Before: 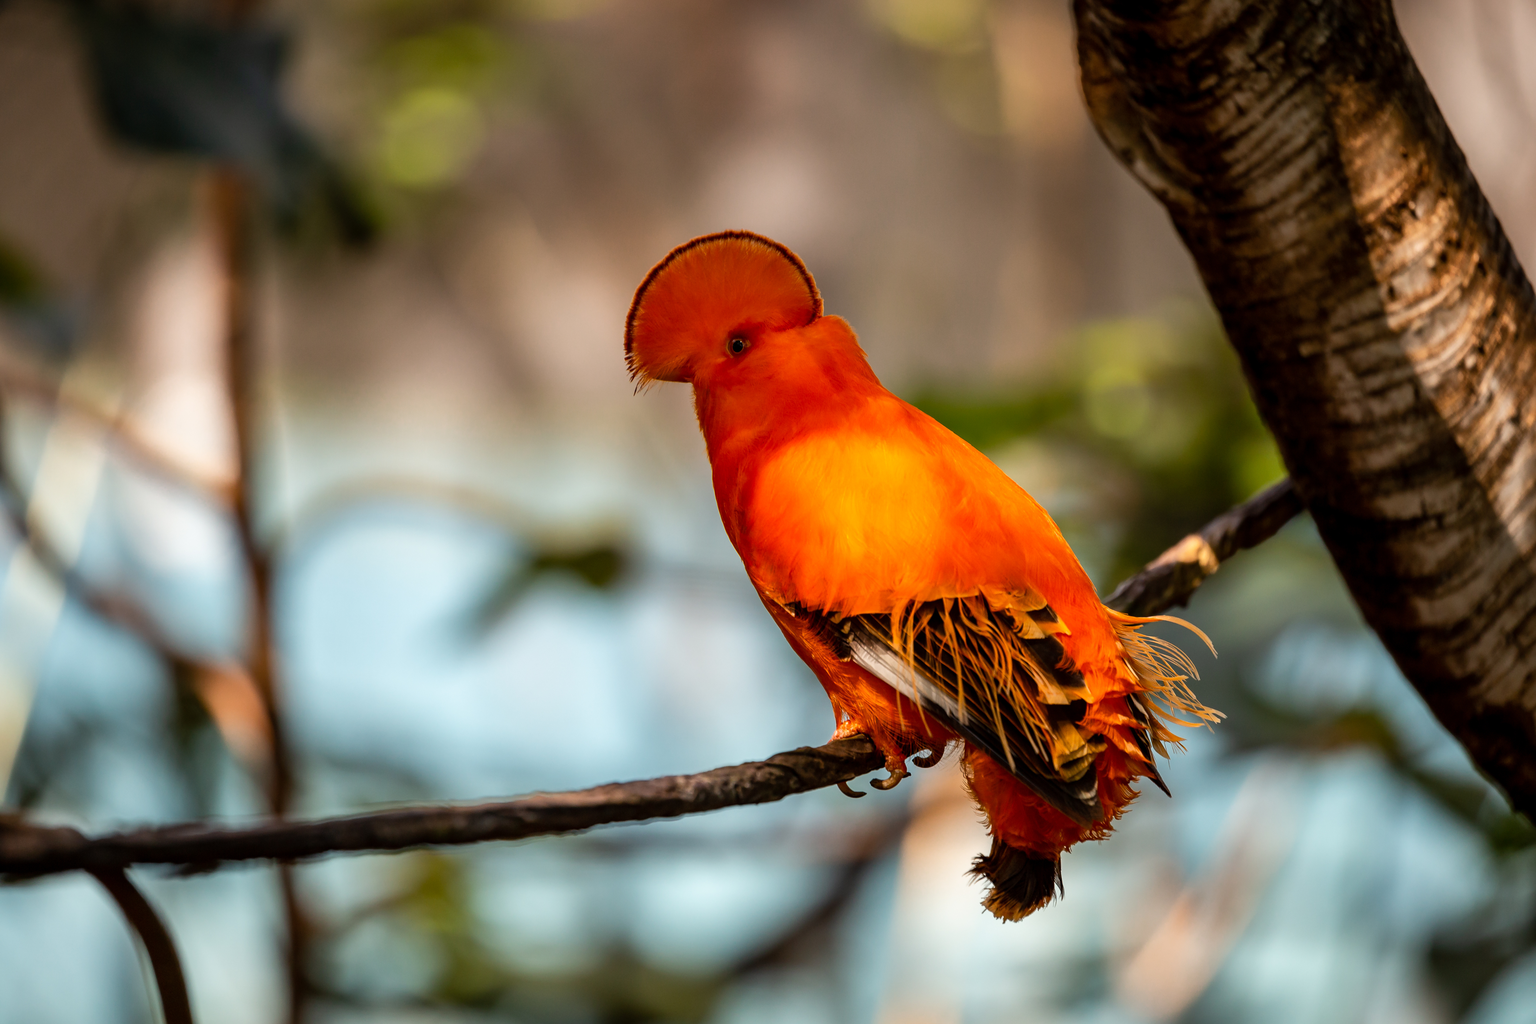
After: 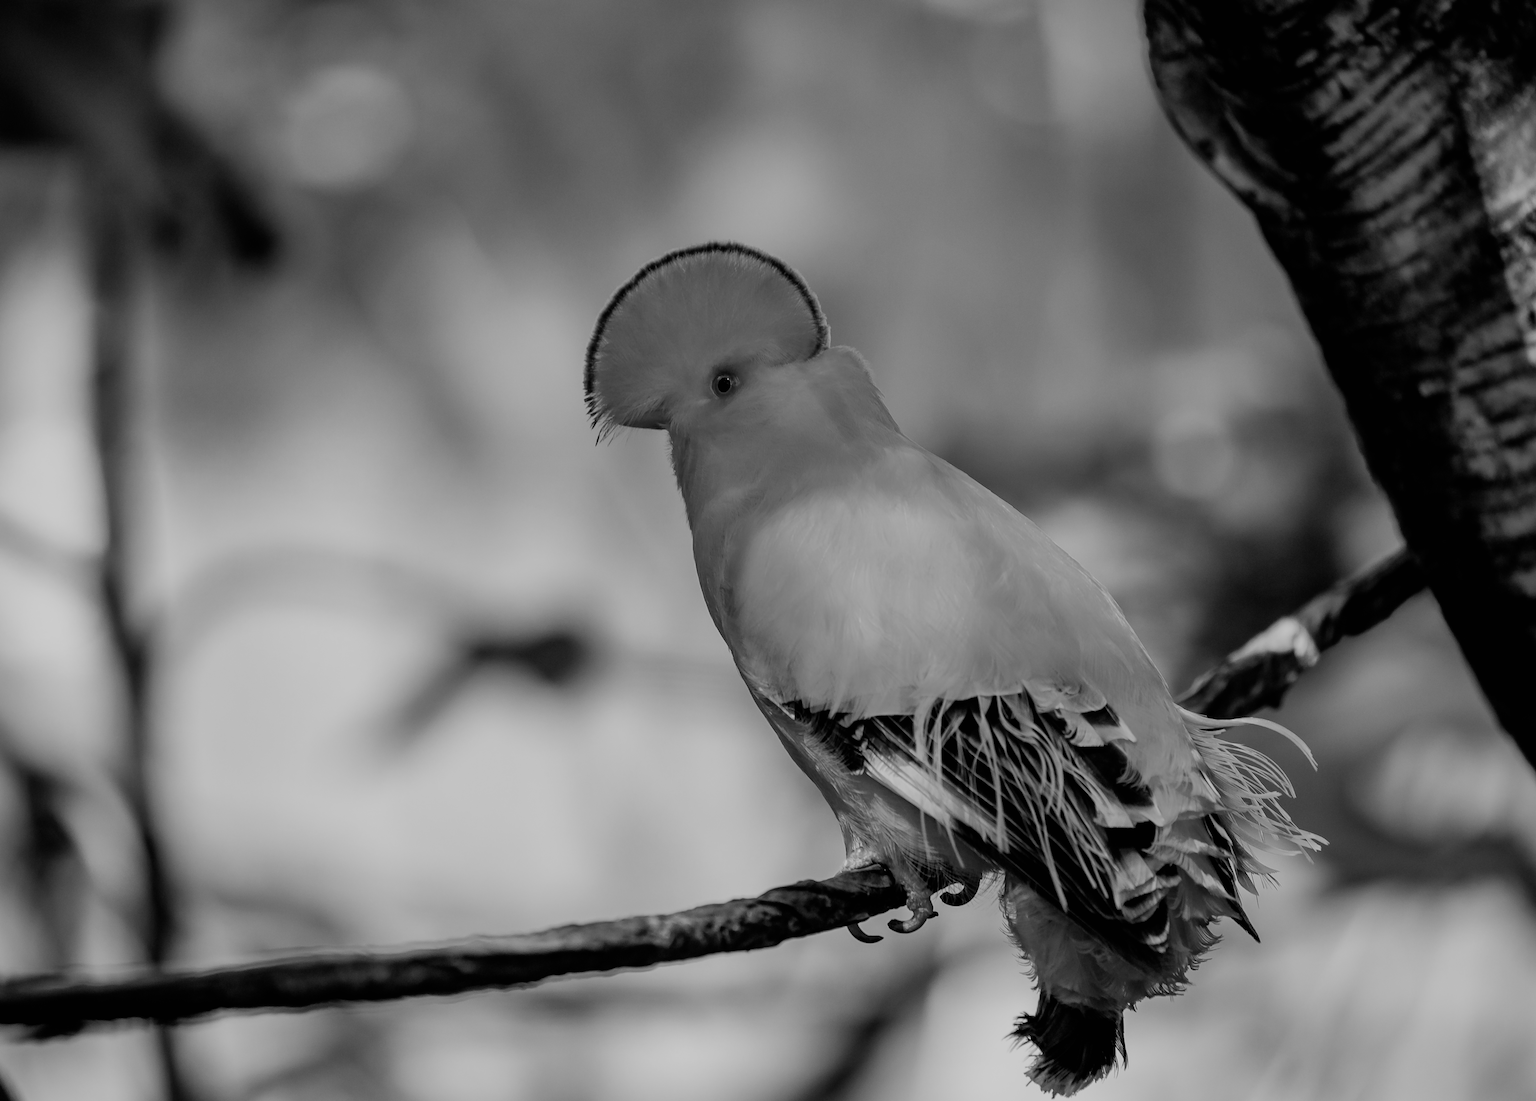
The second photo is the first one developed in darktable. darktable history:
crop: left 9.929%, top 3.475%, right 9.188%, bottom 9.529%
filmic rgb: black relative exposure -7.65 EV, white relative exposure 4.56 EV, hardness 3.61
shadows and highlights: shadows 25, highlights -25
monochrome: on, module defaults
